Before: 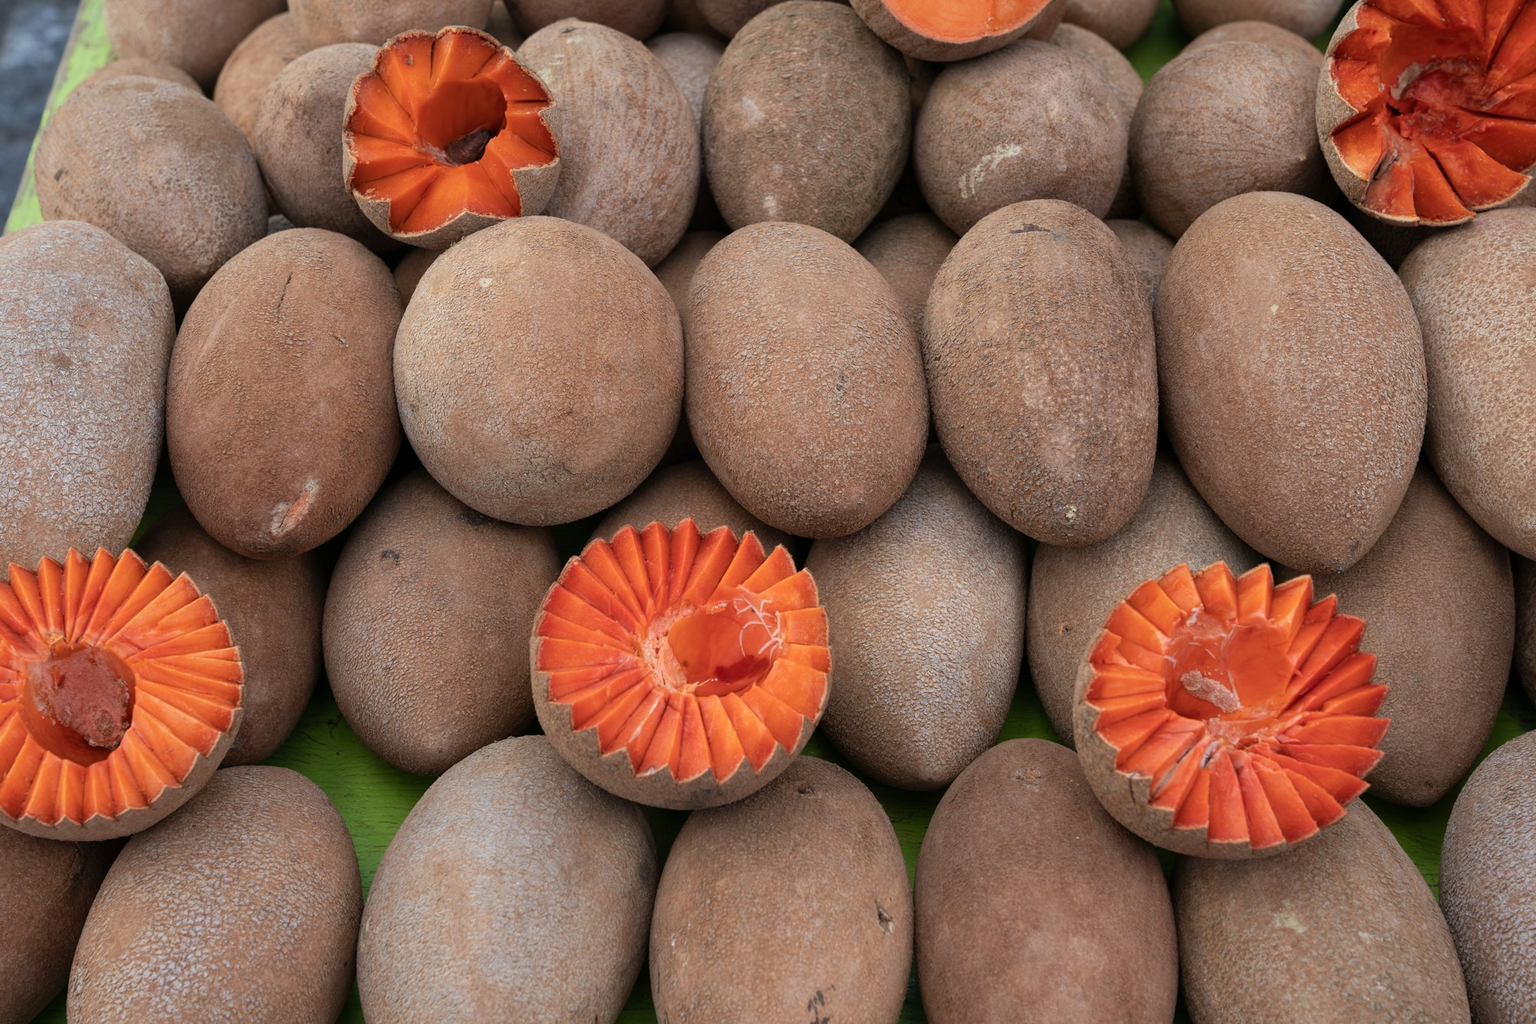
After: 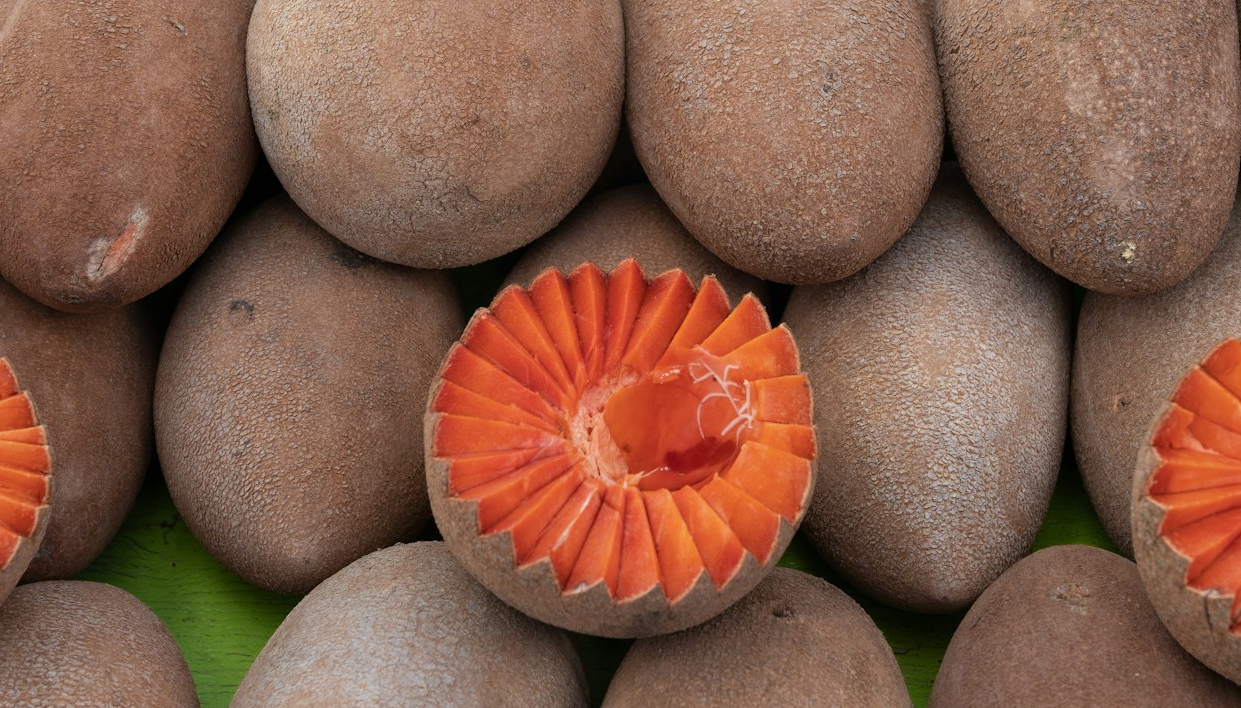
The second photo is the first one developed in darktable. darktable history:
tone equalizer: on, module defaults
crop: left 13.312%, top 31.28%, right 24.627%, bottom 15.582%
color zones: curves: ch0 [(0, 0.485) (0.178, 0.476) (0.261, 0.623) (0.411, 0.403) (0.708, 0.603) (0.934, 0.412)]; ch1 [(0.003, 0.485) (0.149, 0.496) (0.229, 0.584) (0.326, 0.551) (0.484, 0.262) (0.757, 0.643)]
